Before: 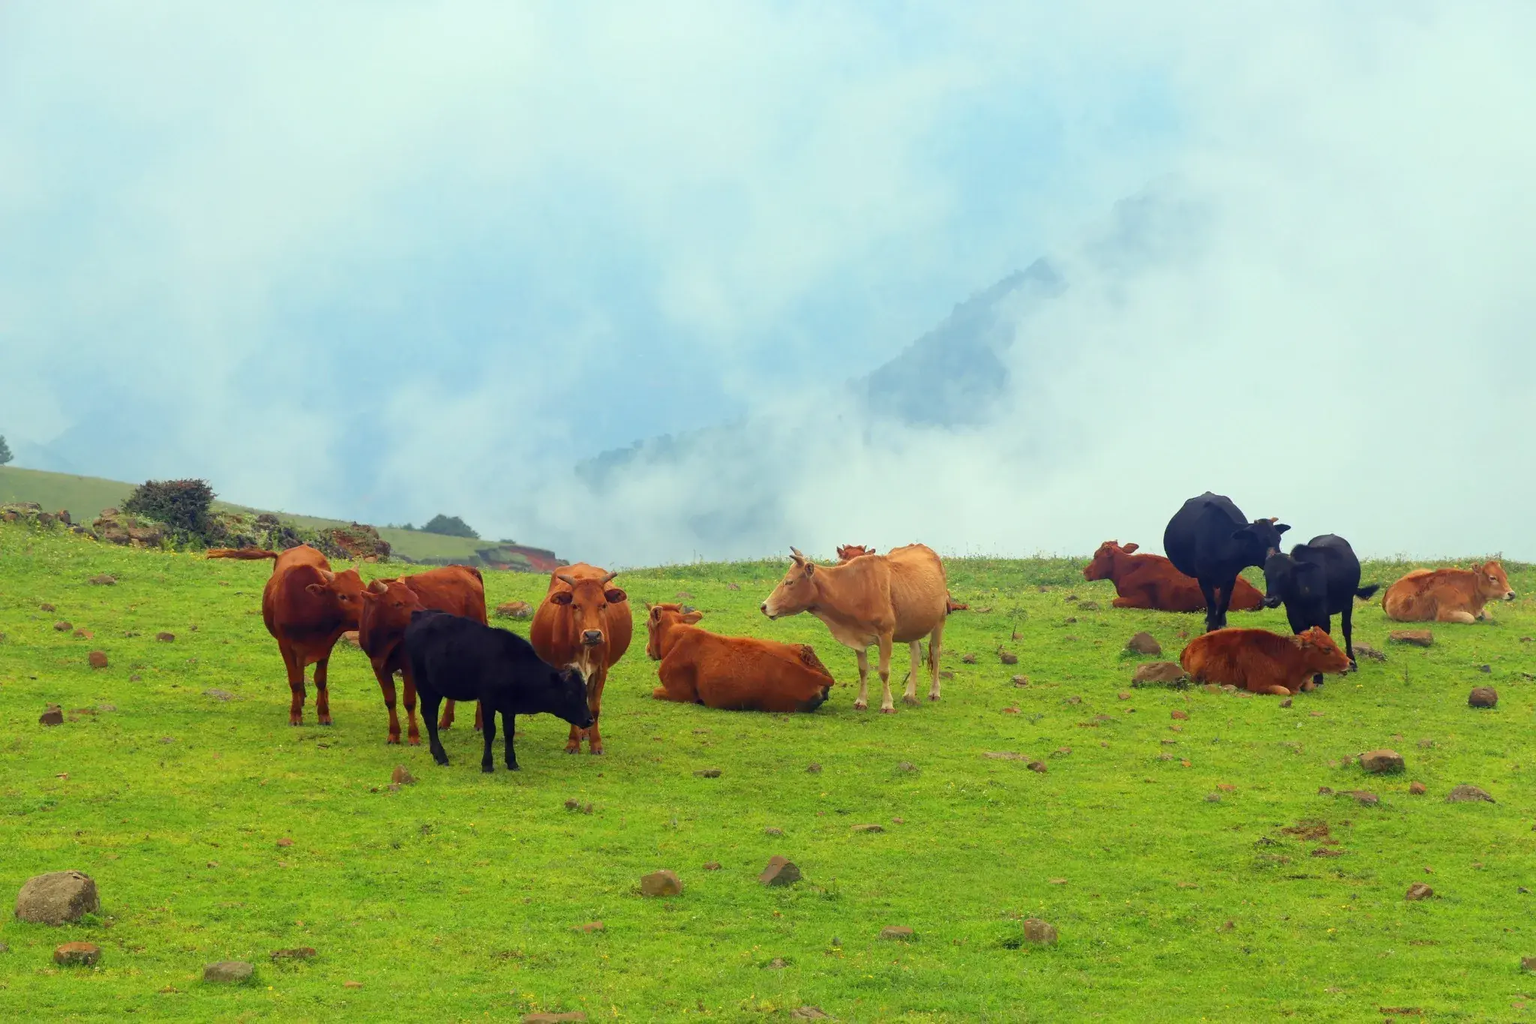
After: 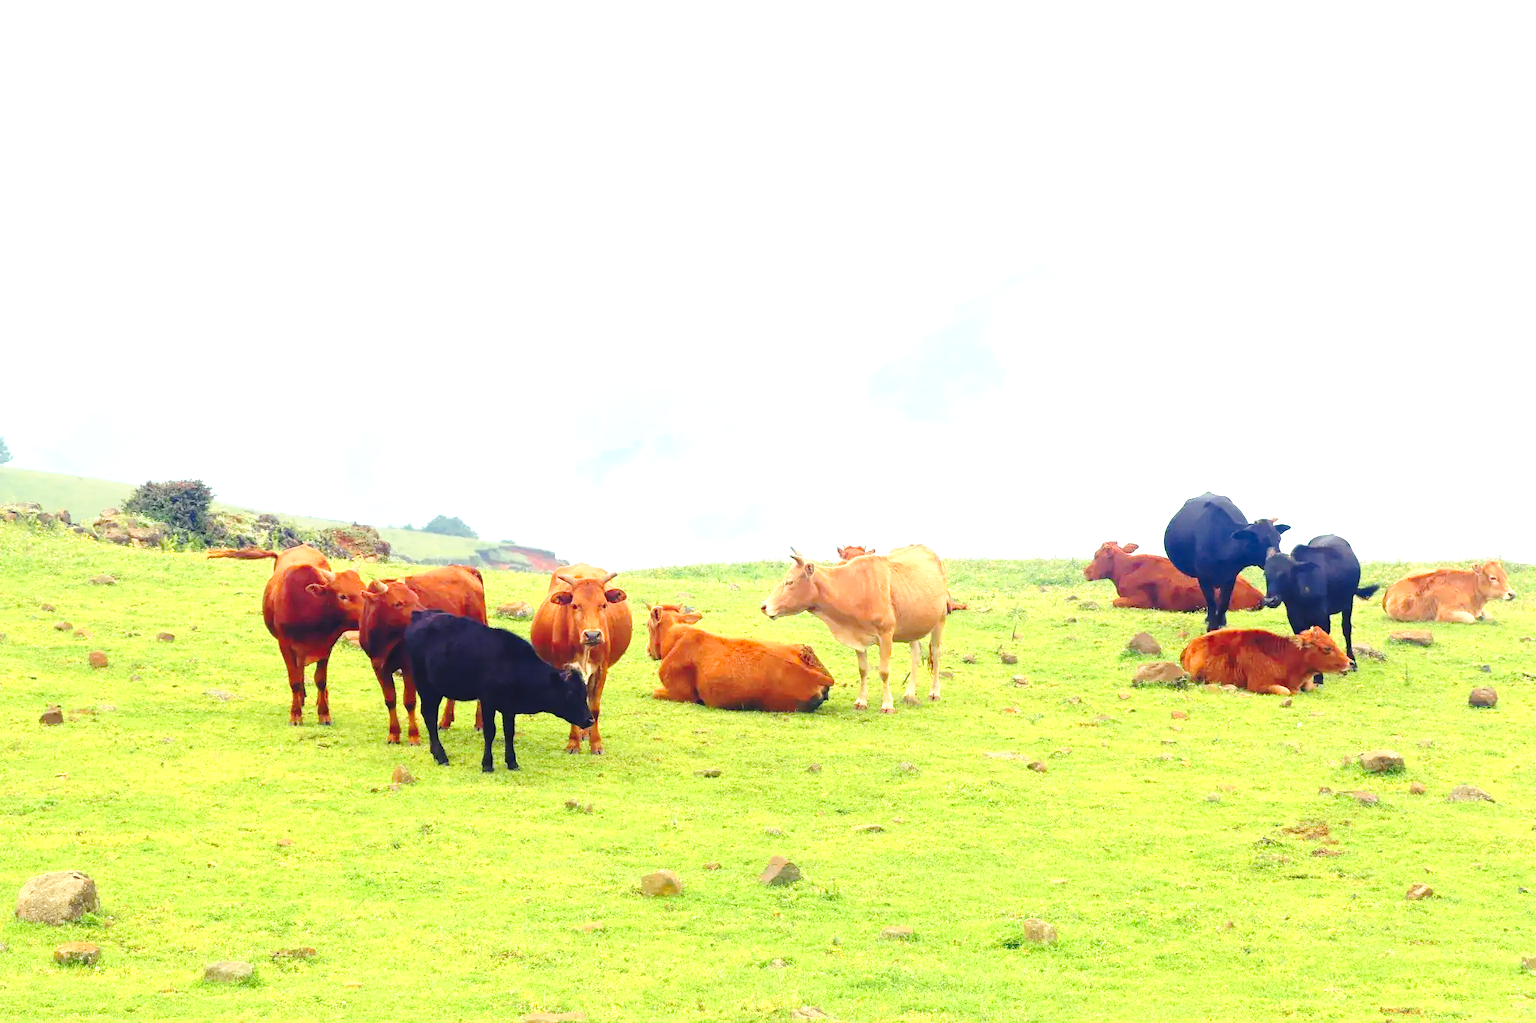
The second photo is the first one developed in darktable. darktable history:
exposure: black level correction 0, exposure 1.45 EV, compensate exposure bias true, compensate highlight preservation false
tone curve: curves: ch0 [(0, 0) (0.003, 0.072) (0.011, 0.073) (0.025, 0.072) (0.044, 0.076) (0.069, 0.089) (0.1, 0.103) (0.136, 0.123) (0.177, 0.158) (0.224, 0.21) (0.277, 0.275) (0.335, 0.372) (0.399, 0.463) (0.468, 0.556) (0.543, 0.633) (0.623, 0.712) (0.709, 0.795) (0.801, 0.869) (0.898, 0.942) (1, 1)], preserve colors none
